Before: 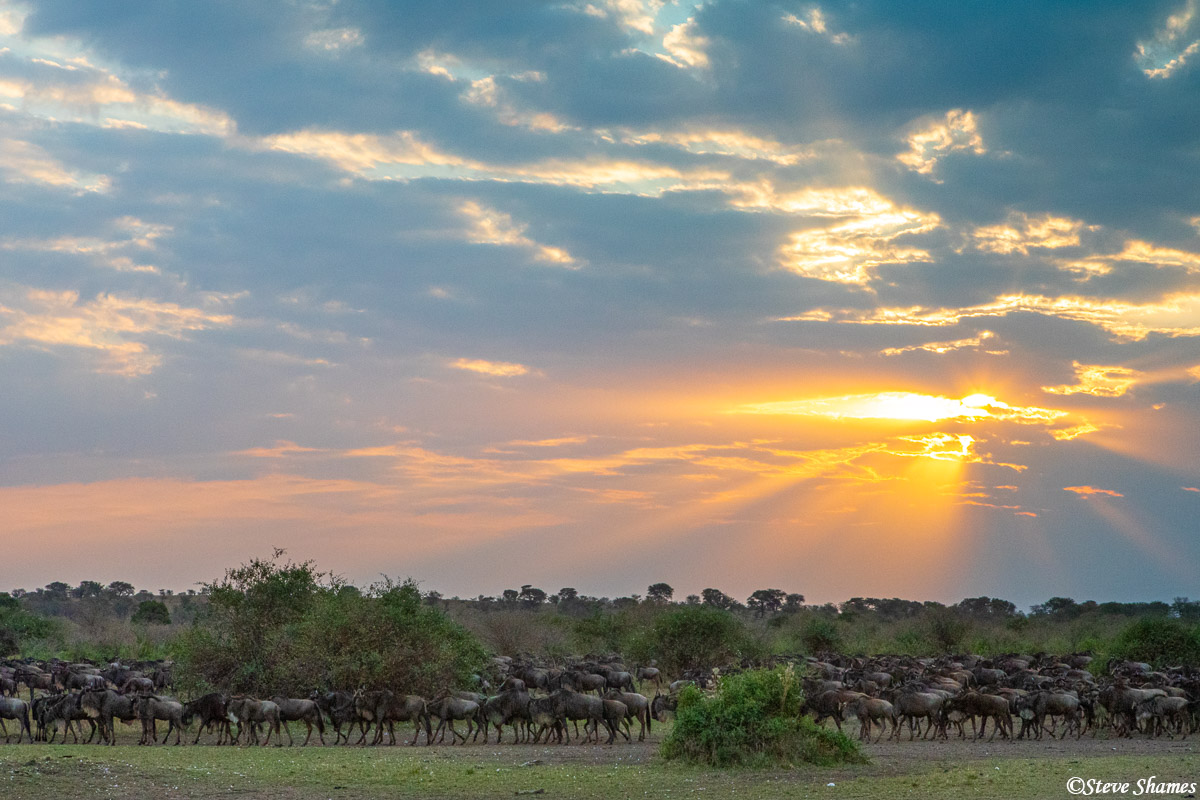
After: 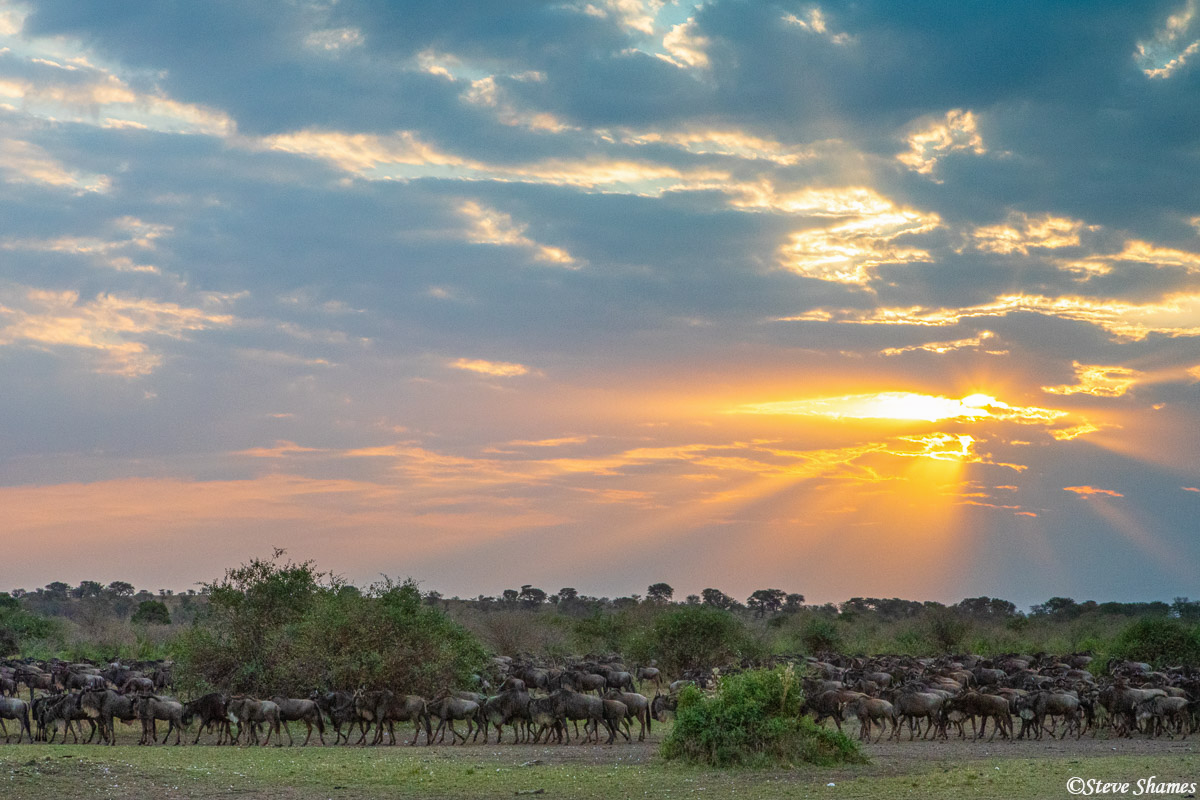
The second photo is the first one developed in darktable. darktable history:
local contrast: on, module defaults
contrast brightness saturation: contrast -0.11
